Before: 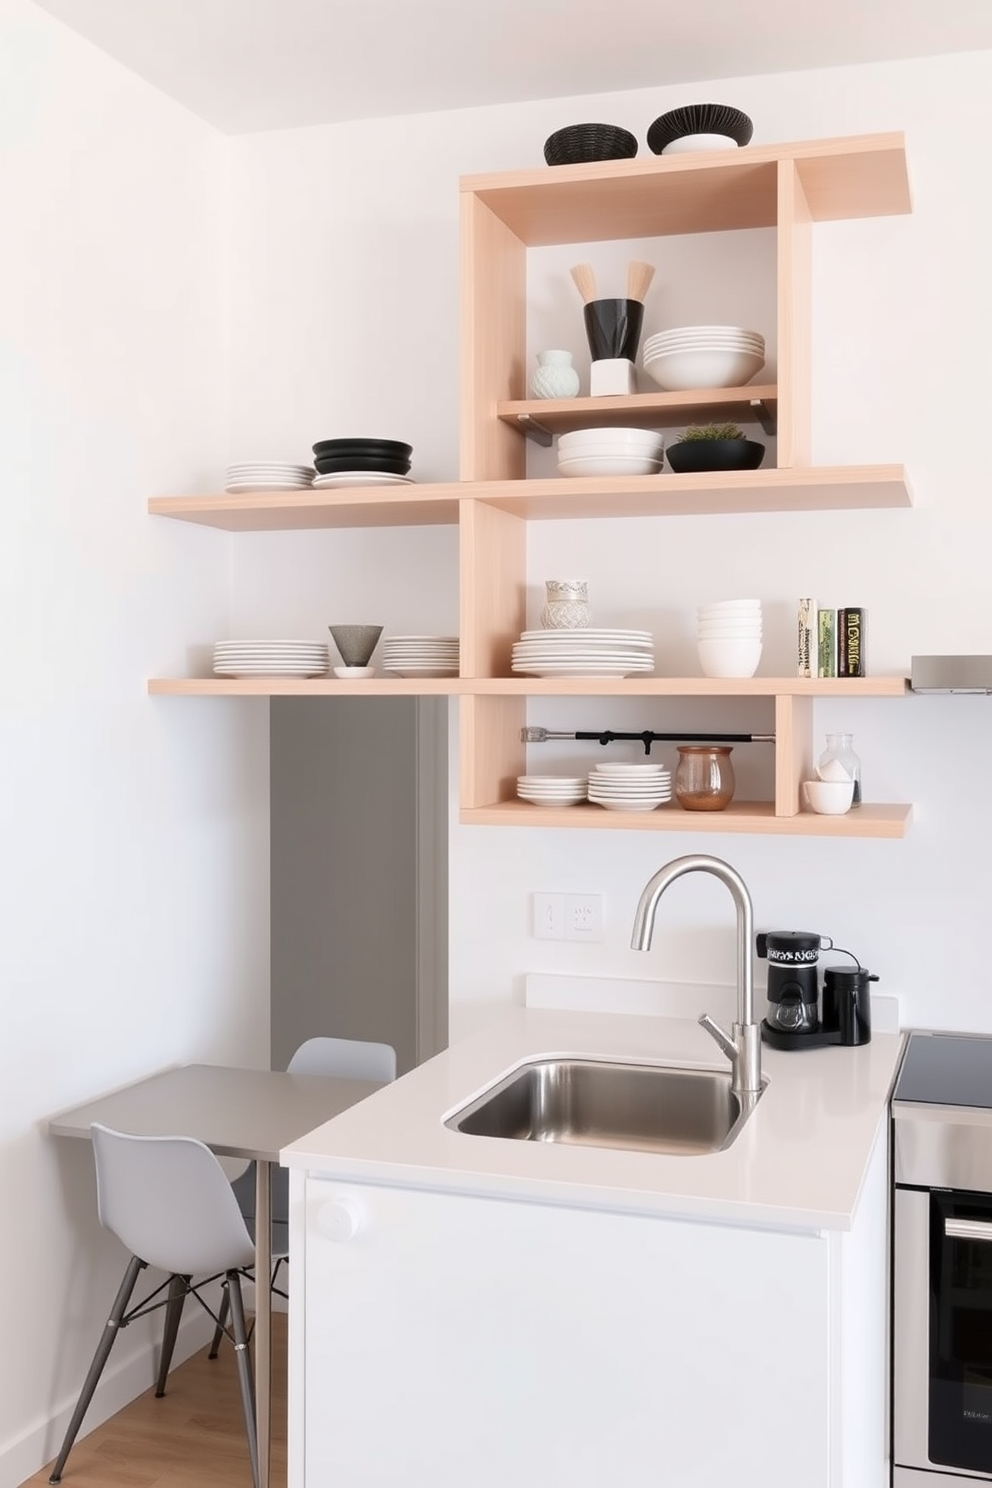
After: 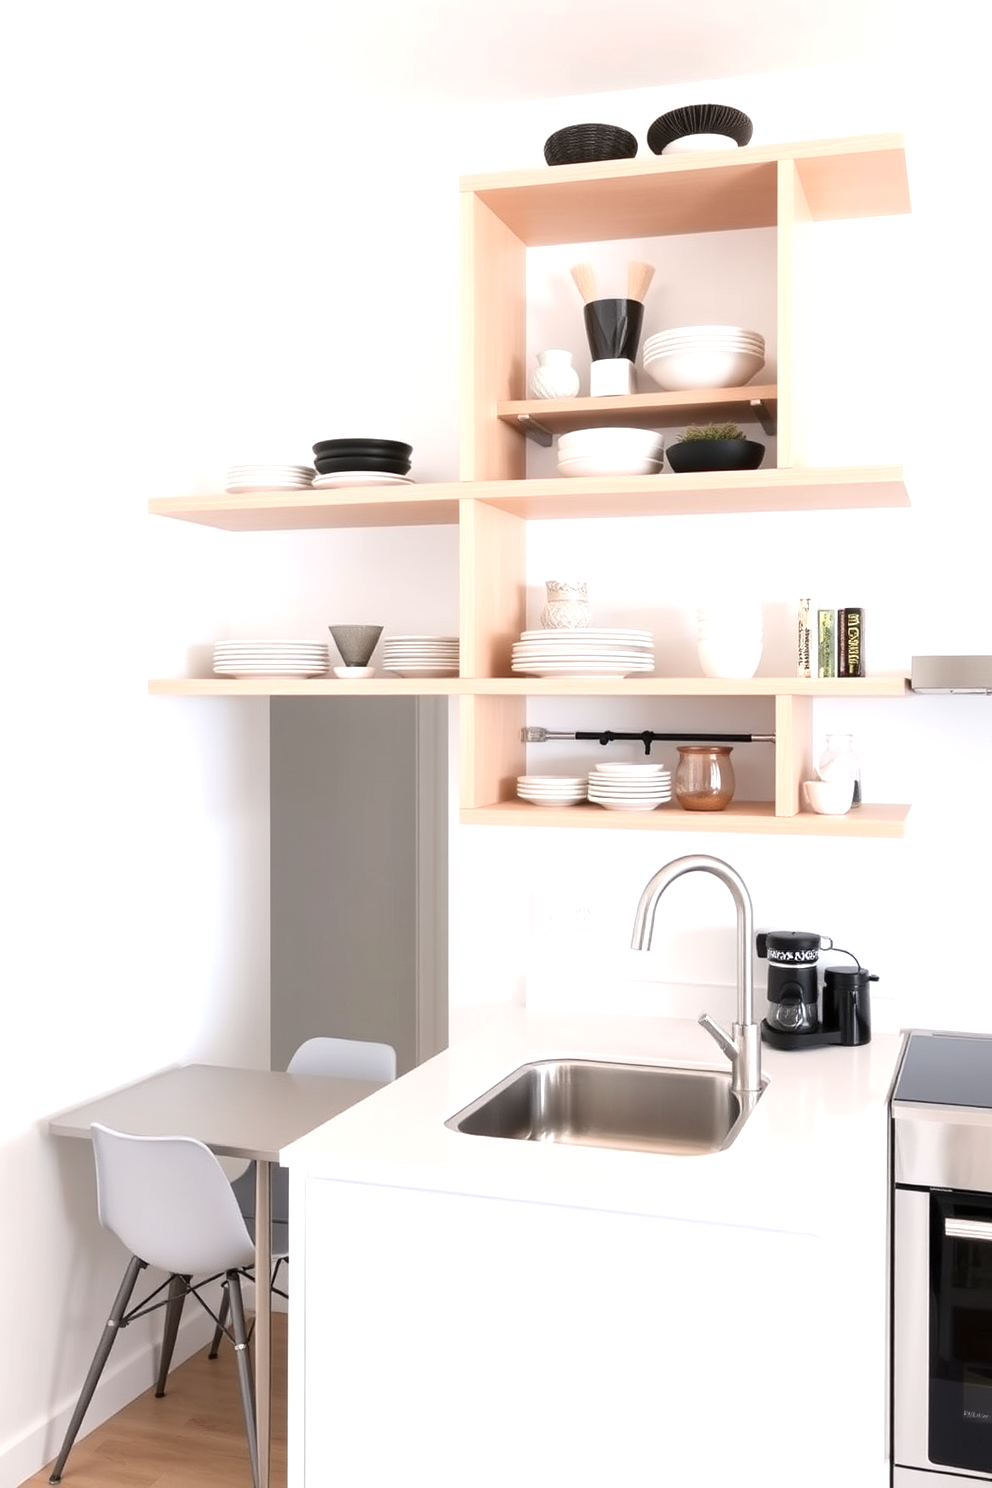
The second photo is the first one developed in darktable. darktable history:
exposure: exposure 0.558 EV, compensate highlight preservation false
